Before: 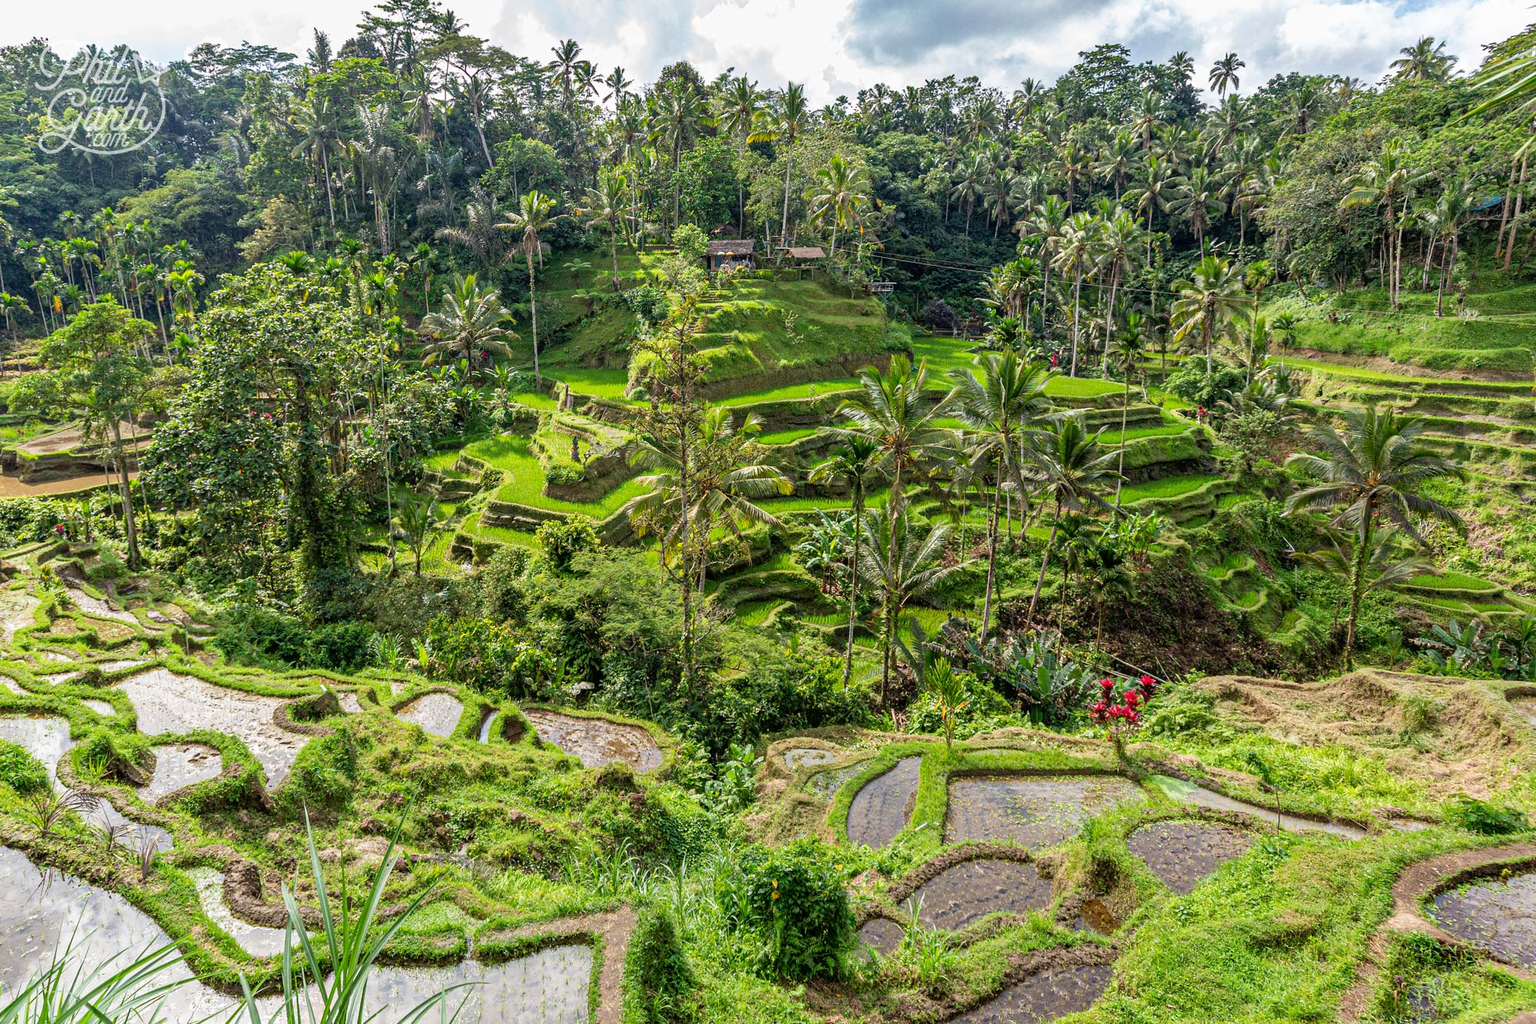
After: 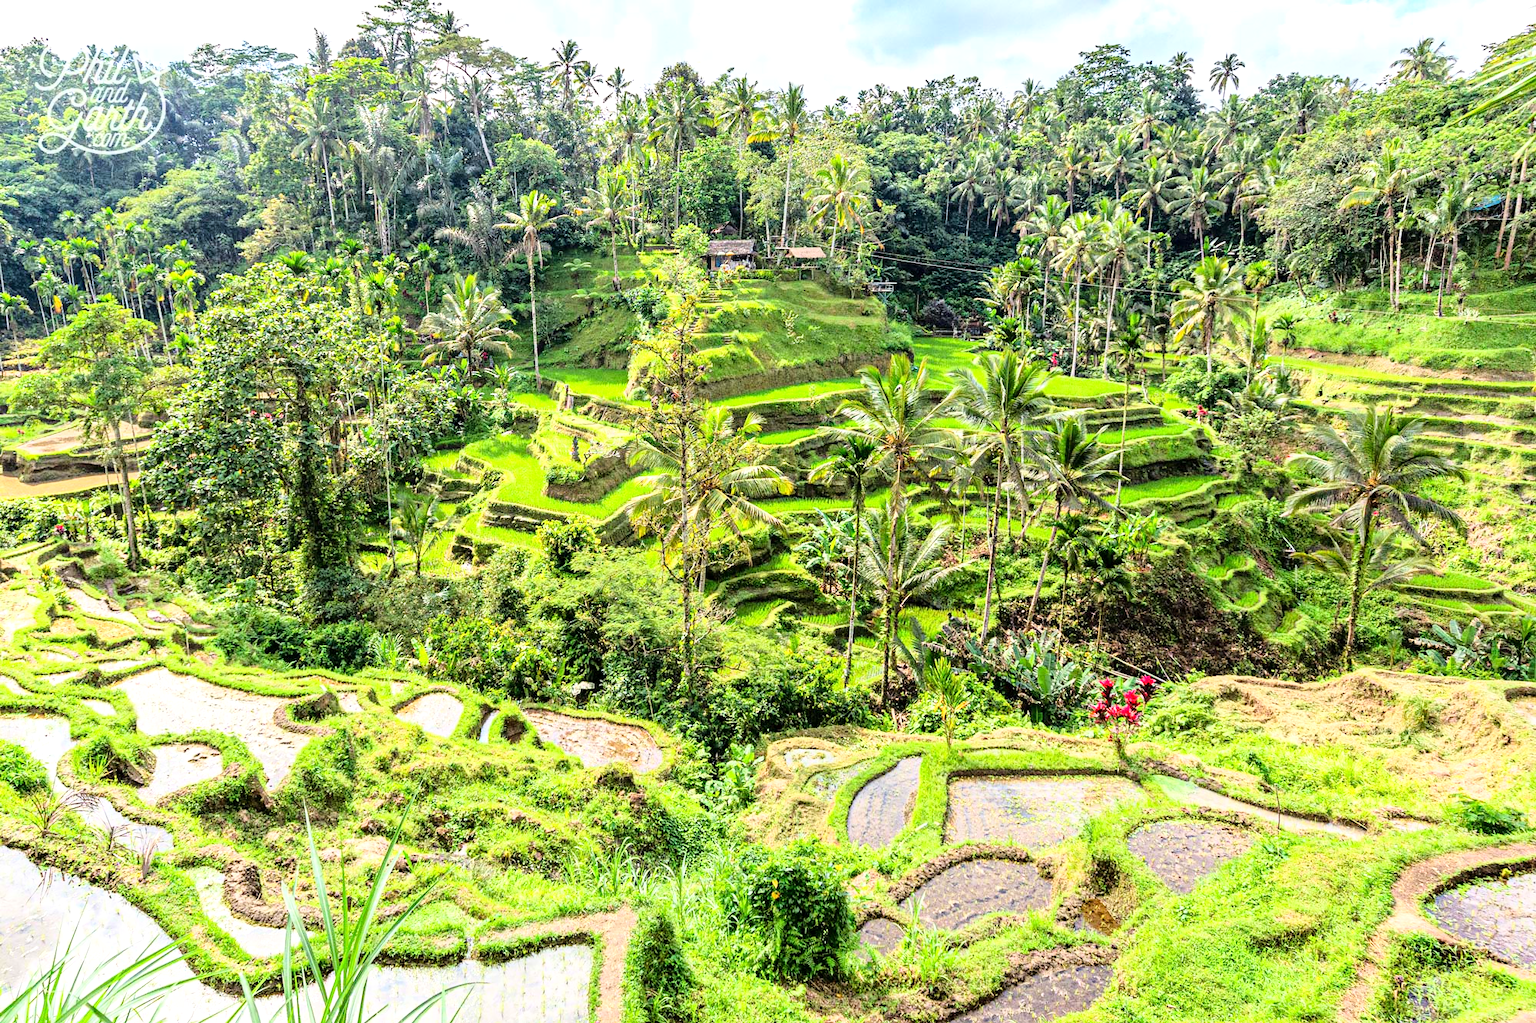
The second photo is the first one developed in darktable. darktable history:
exposure: black level correction 0.001, exposure 0.499 EV, compensate exposure bias true, compensate highlight preservation false
base curve: curves: ch0 [(0, 0) (0.028, 0.03) (0.121, 0.232) (0.46, 0.748) (0.859, 0.968) (1, 1)]
